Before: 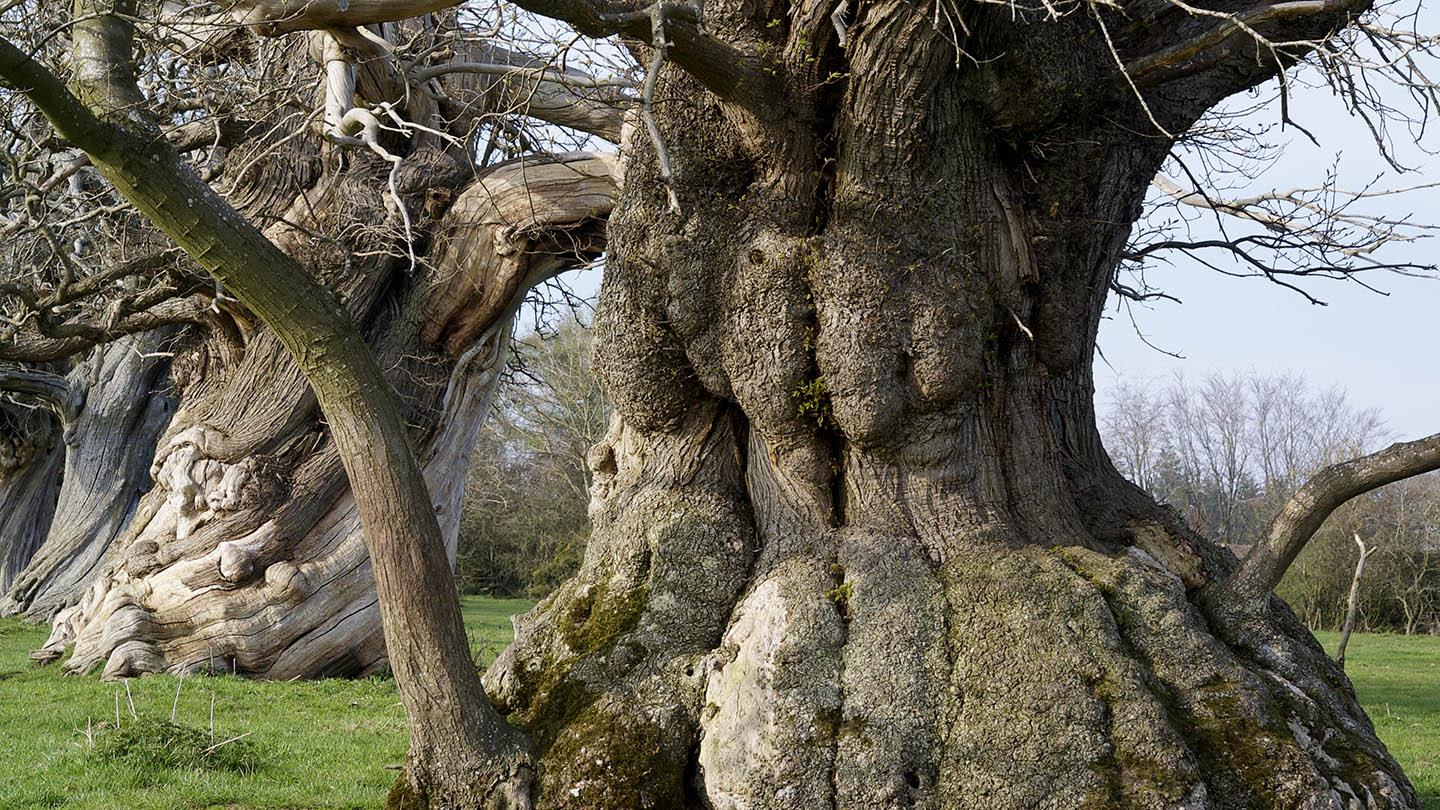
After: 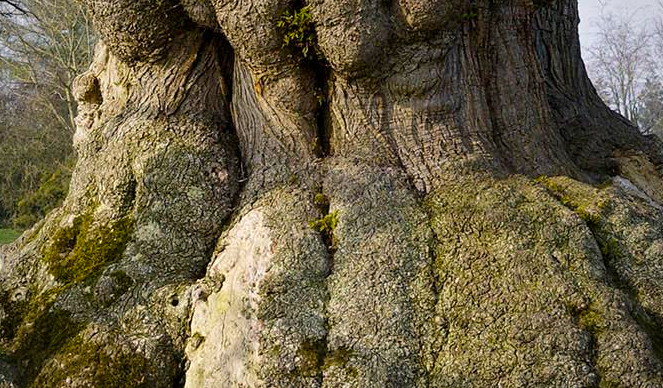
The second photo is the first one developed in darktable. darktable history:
crop: left 35.787%, top 45.707%, right 18.141%, bottom 6.217%
vignetting: fall-off radius 81.71%
tone equalizer: on, module defaults
color balance rgb: highlights gain › chroma 1.04%, highlights gain › hue 70.56°, white fulcrum 0.066 EV, perceptual saturation grading › global saturation 29.988%, global vibrance 25.46%
